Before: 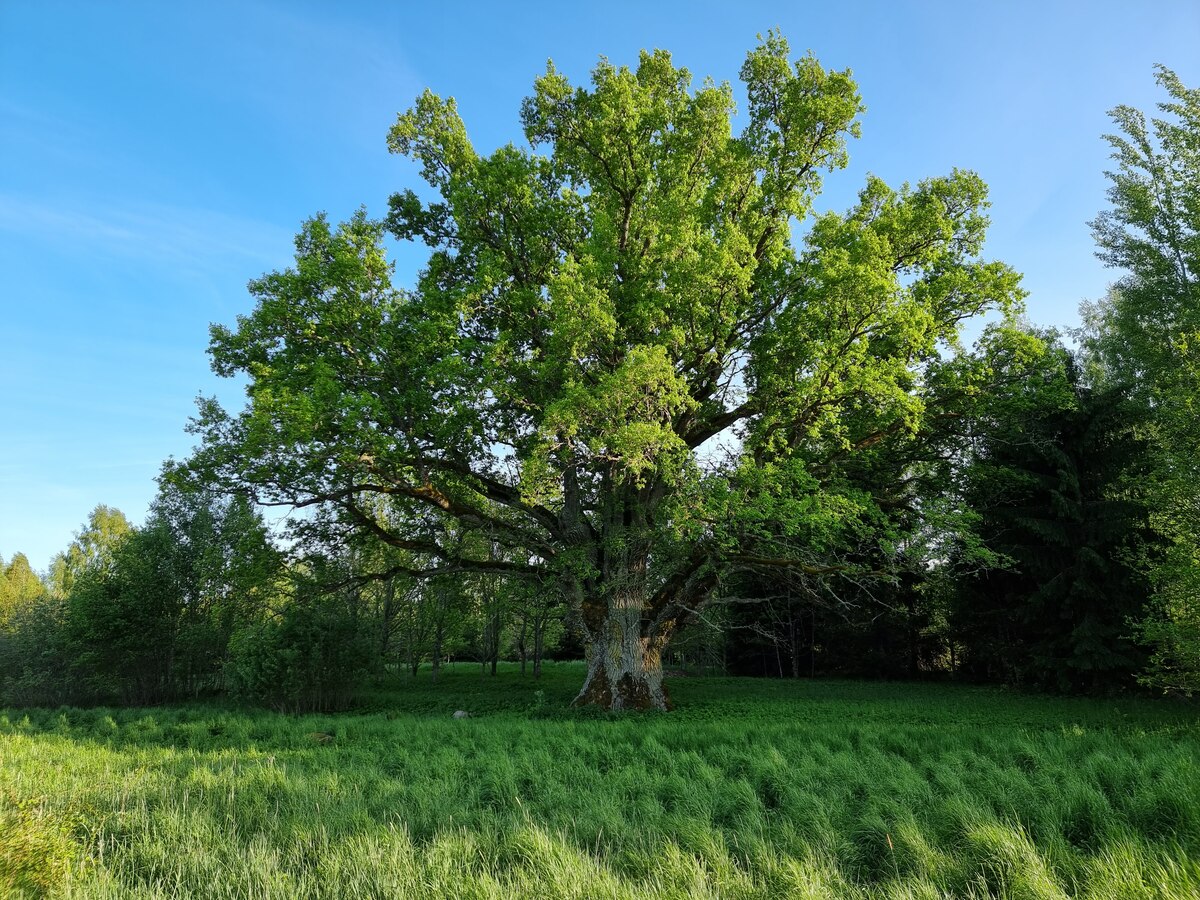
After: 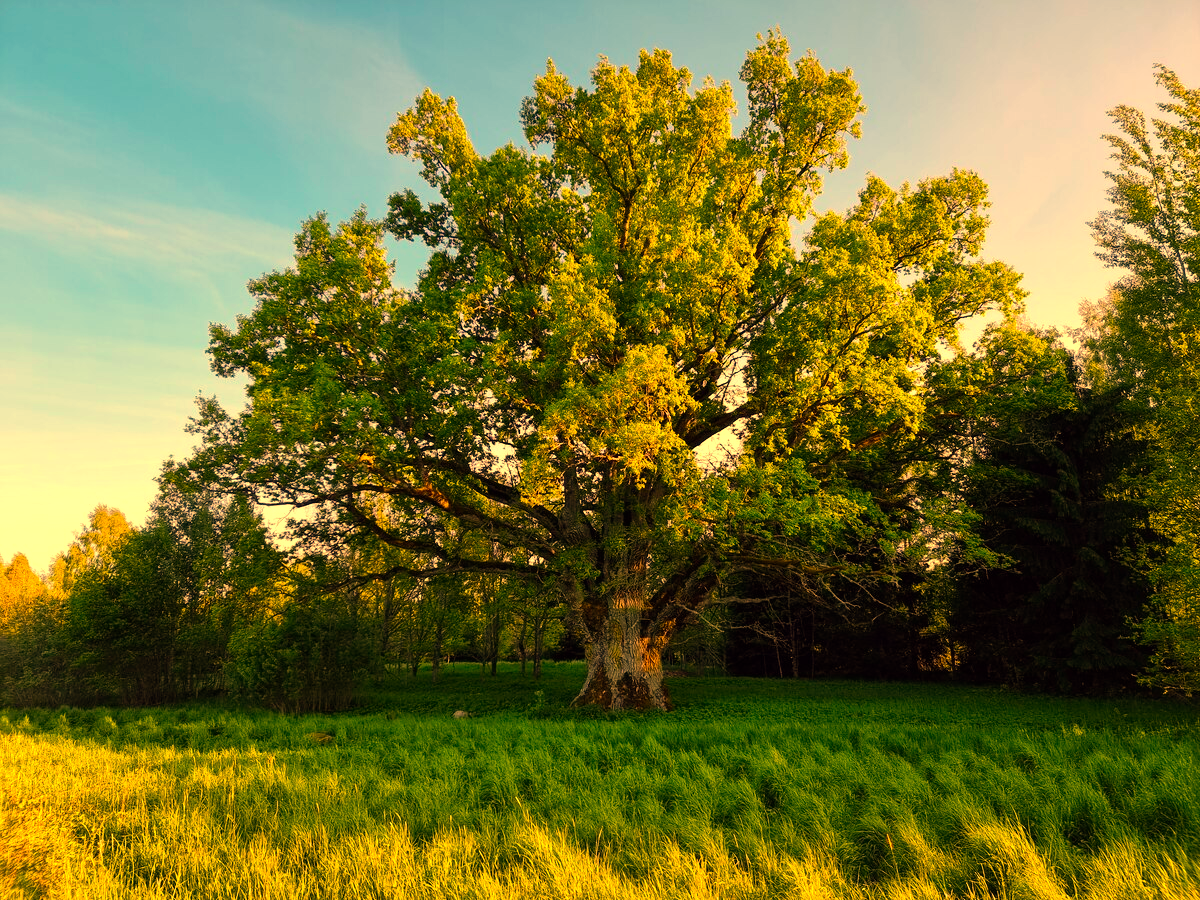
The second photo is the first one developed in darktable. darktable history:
color balance: lift [1, 1.001, 0.999, 1.001], gamma [1, 1.004, 1.007, 0.993], gain [1, 0.991, 0.987, 1.013], contrast 10%, output saturation 120%
white balance: red 1.467, blue 0.684
